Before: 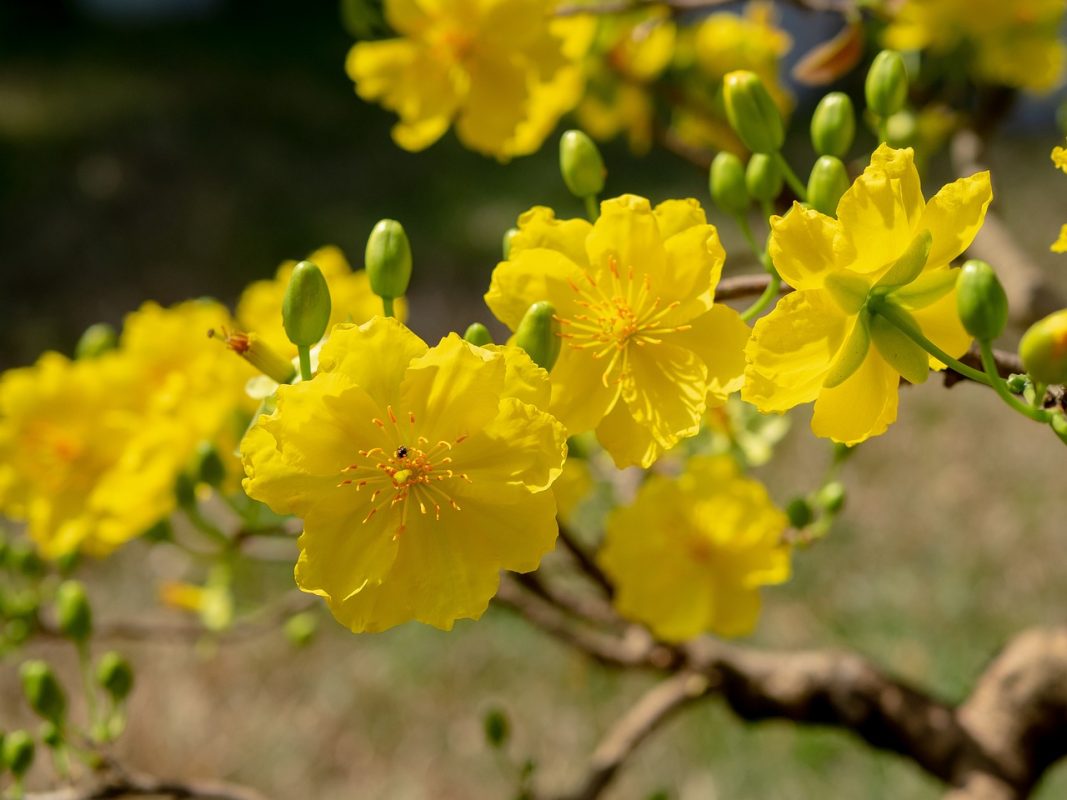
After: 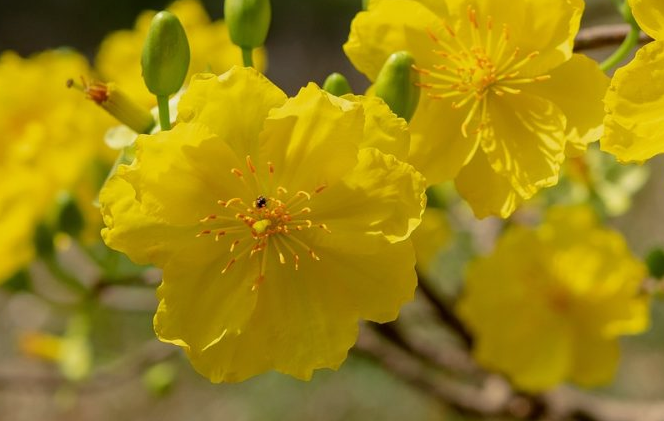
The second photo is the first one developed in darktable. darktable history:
exposure: exposure -0.214 EV, compensate highlight preservation false
crop: left 13.29%, top 31.252%, right 24.421%, bottom 16.066%
